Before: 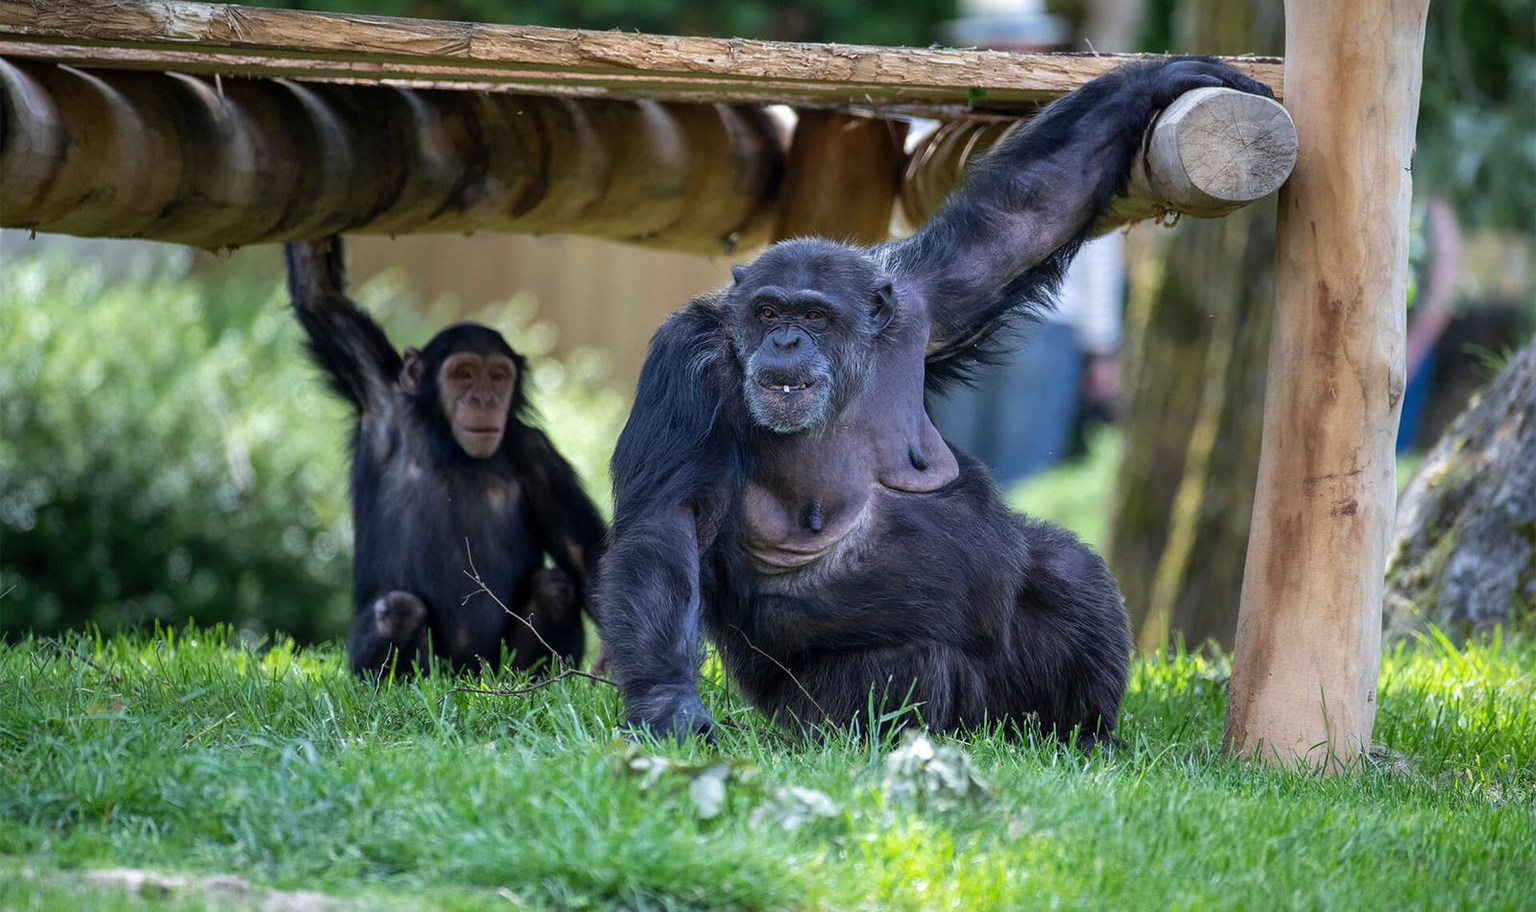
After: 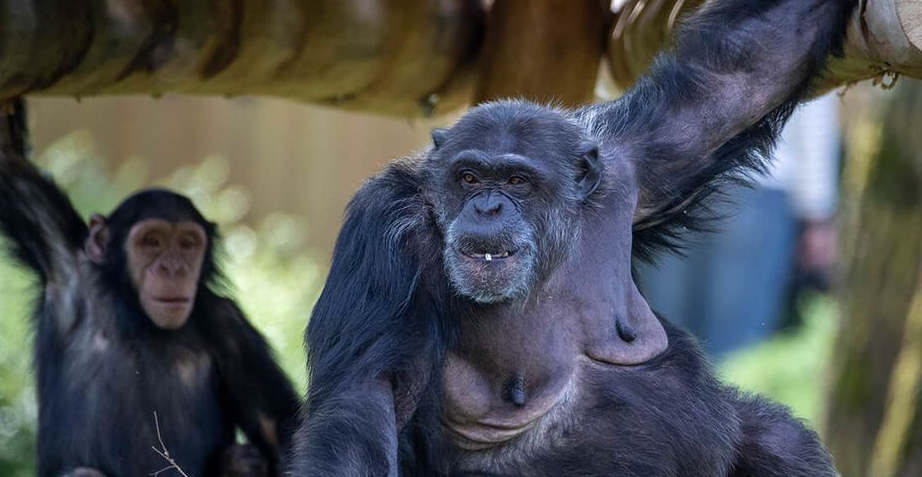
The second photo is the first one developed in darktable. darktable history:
crop: left 20.712%, top 15.582%, right 21.616%, bottom 34.104%
